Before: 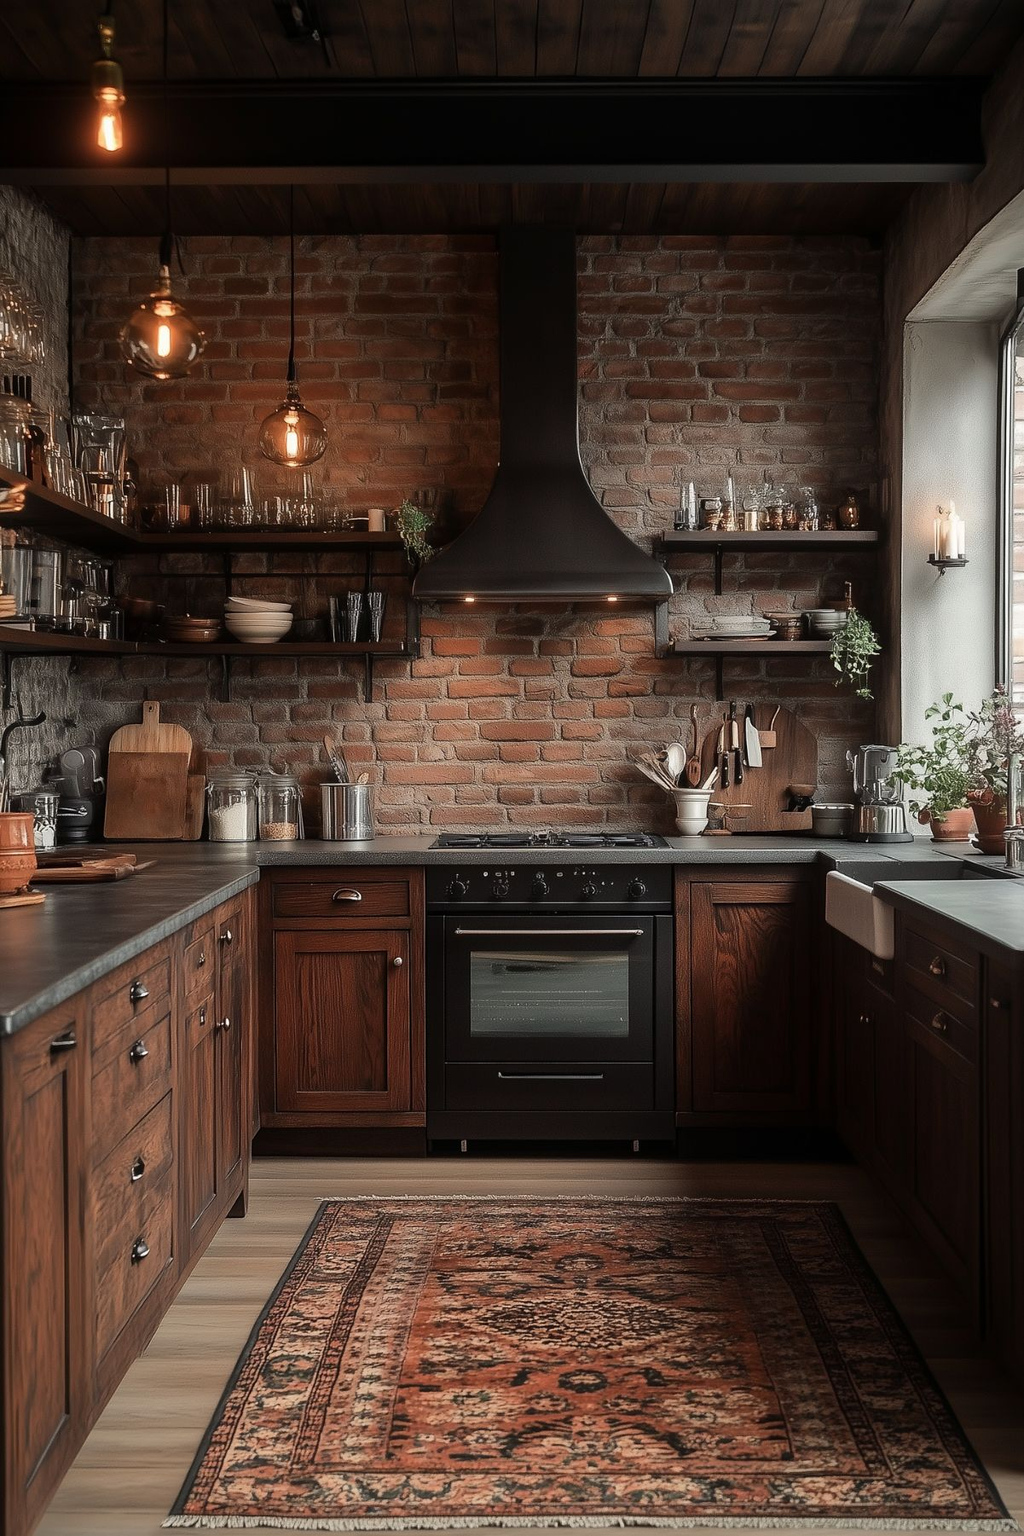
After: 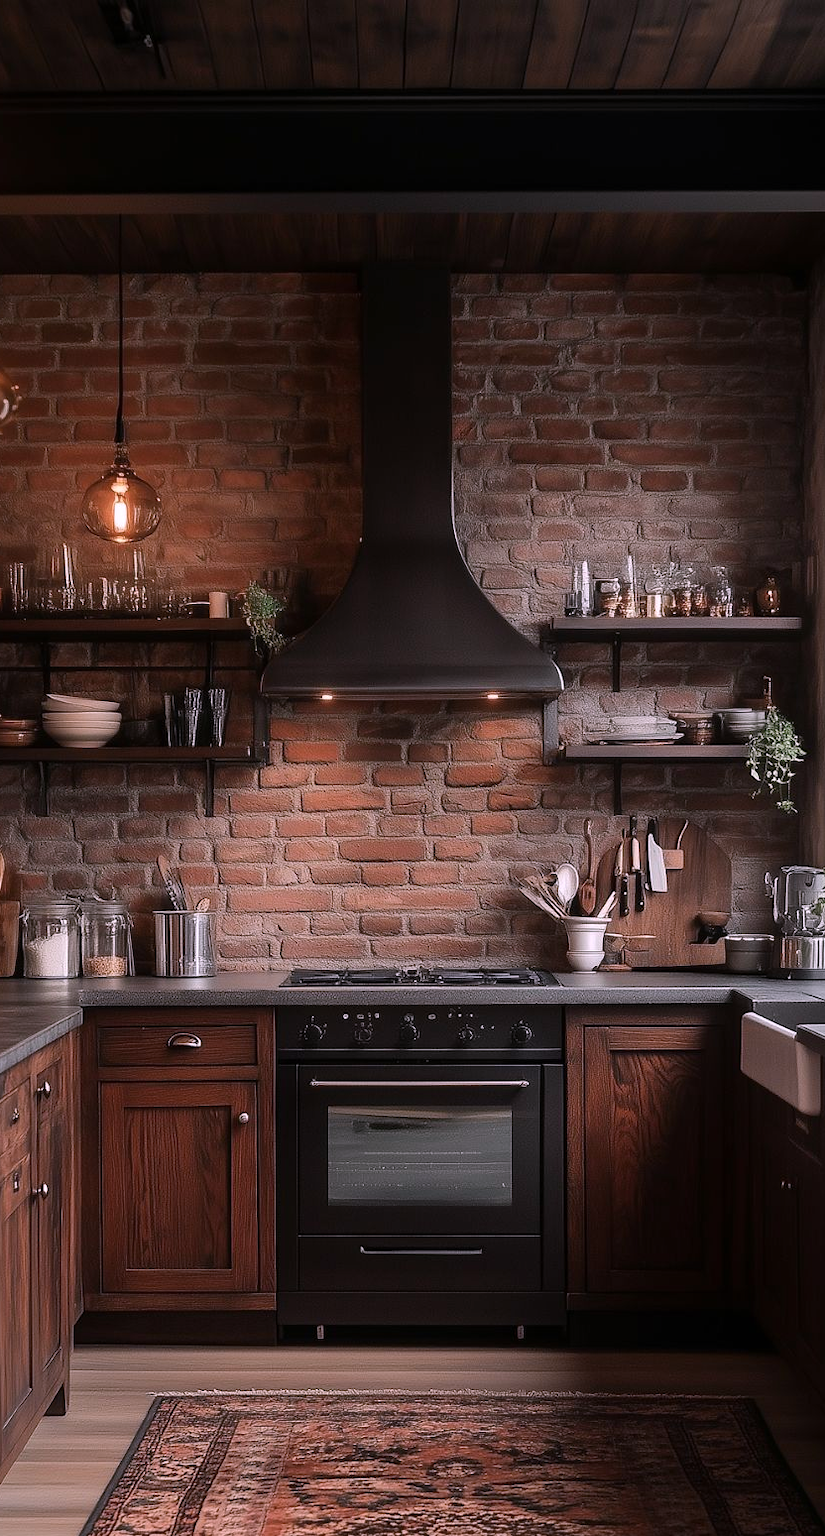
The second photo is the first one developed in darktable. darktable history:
crop: left 18.479%, right 12.2%, bottom 13.971%
white balance: red 1.066, blue 1.119
